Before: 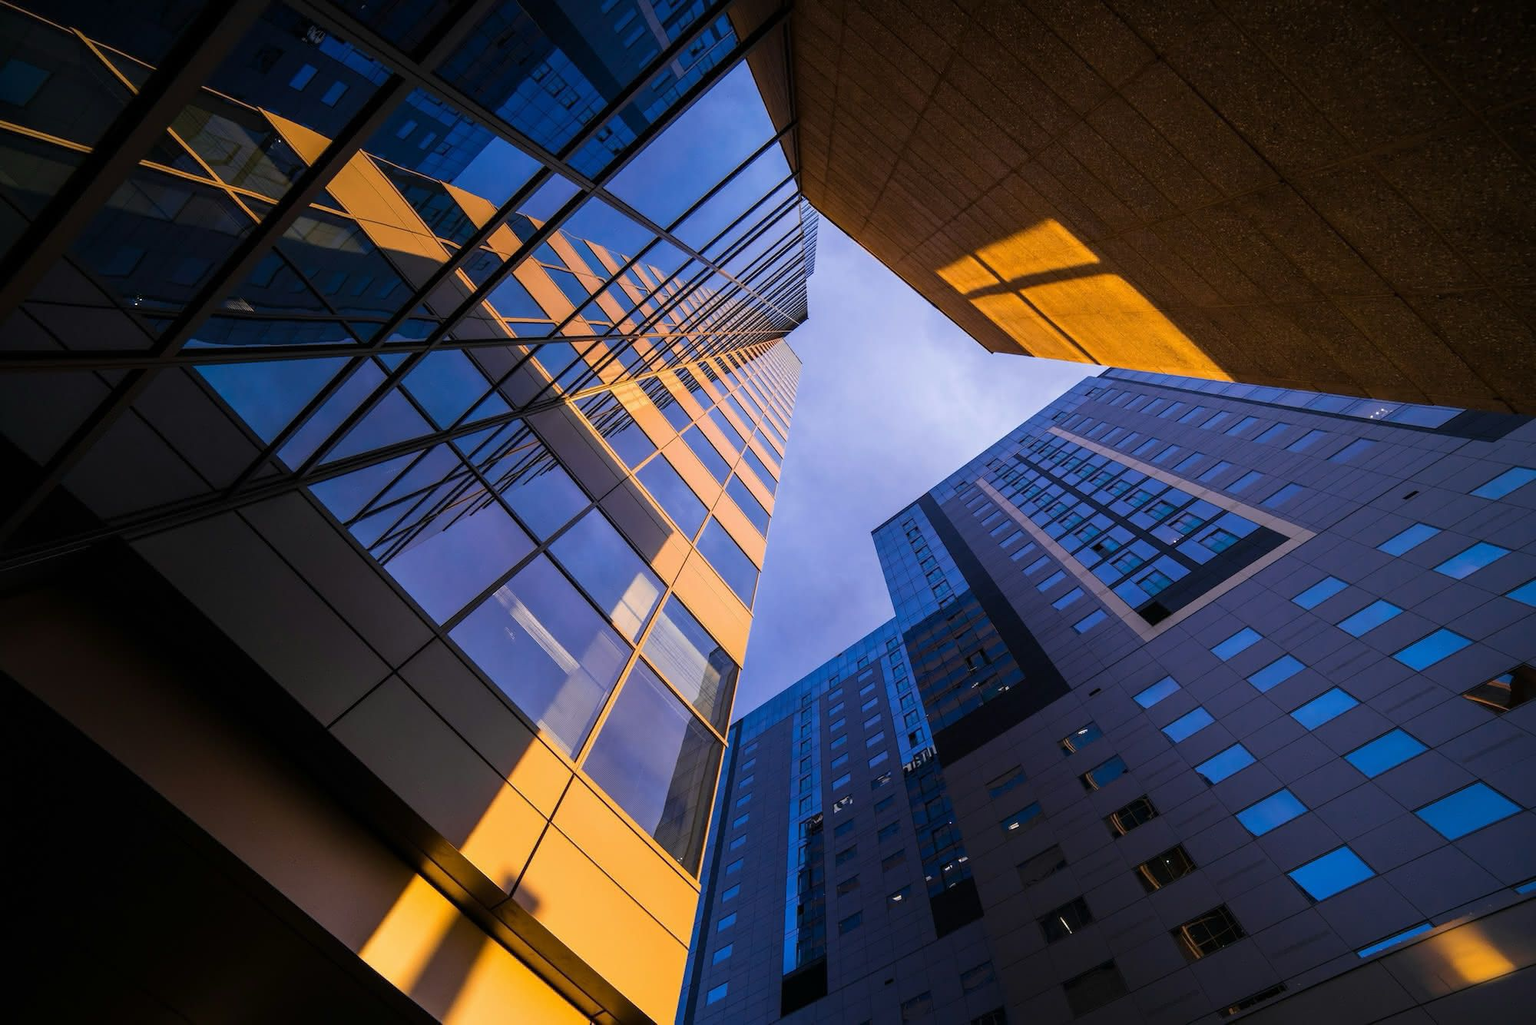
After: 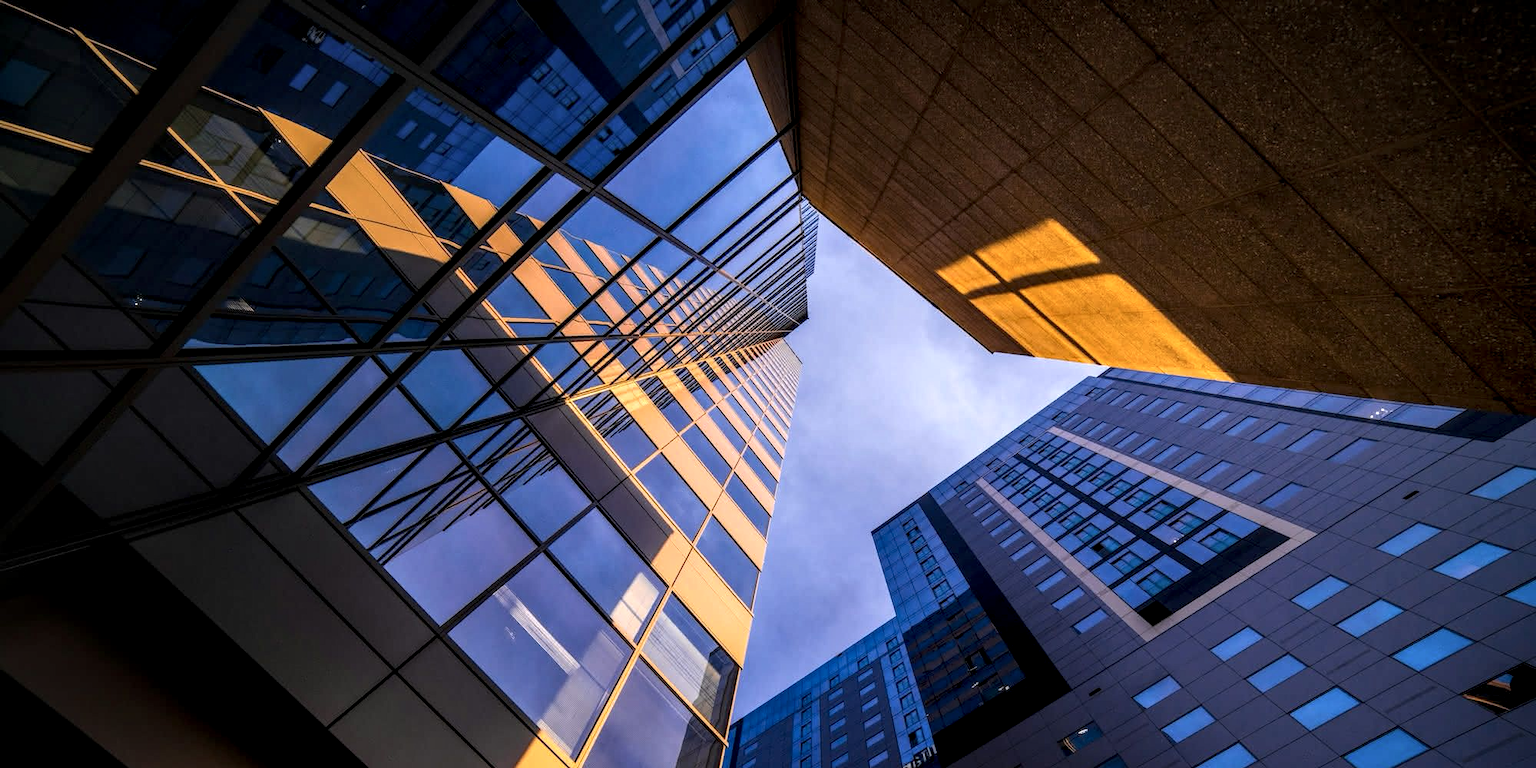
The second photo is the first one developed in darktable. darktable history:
crop: bottom 24.991%
local contrast: highlights 60%, shadows 59%, detail 160%
